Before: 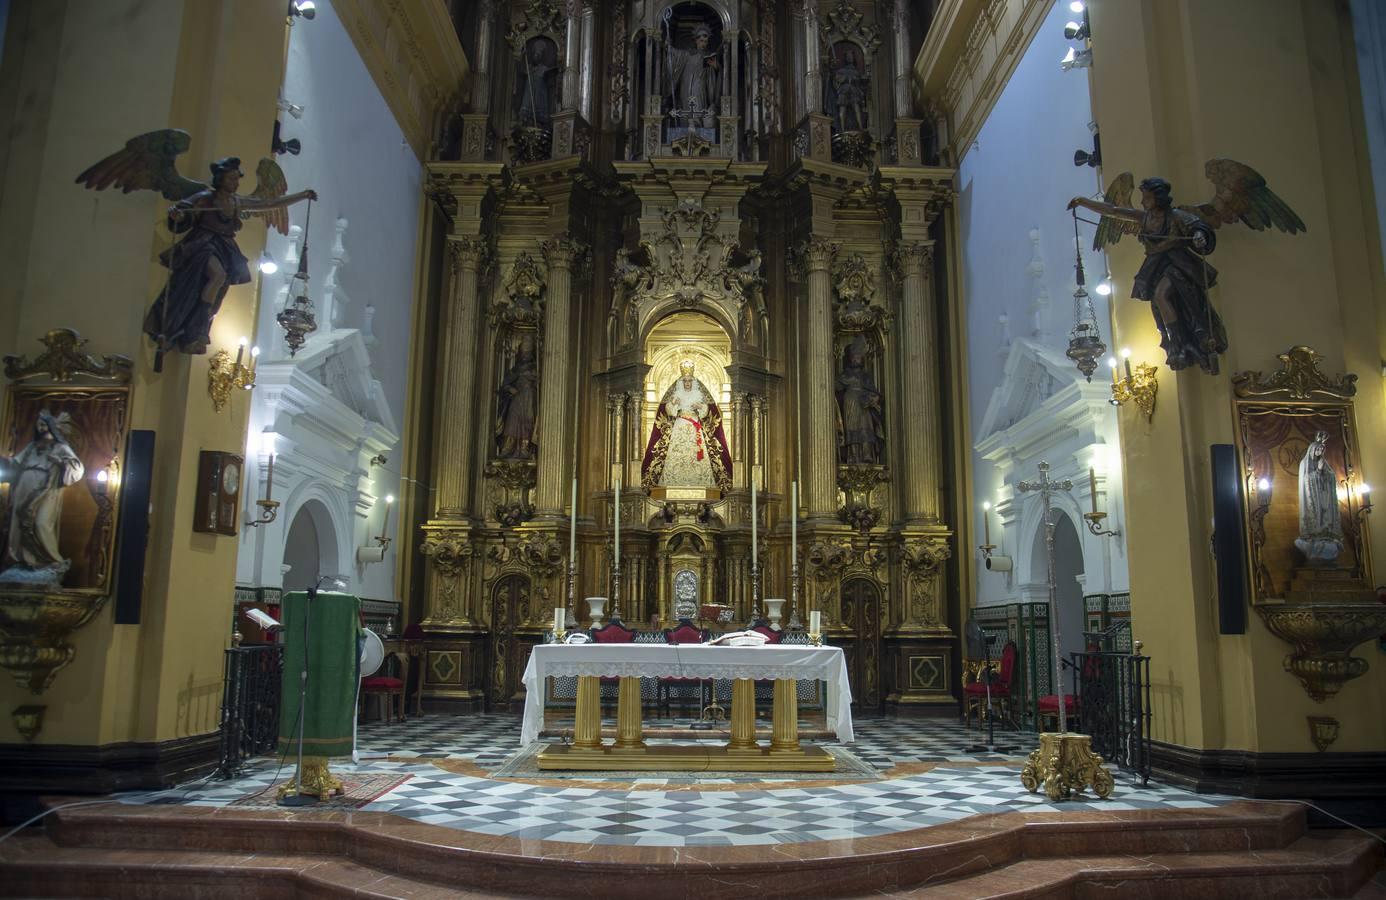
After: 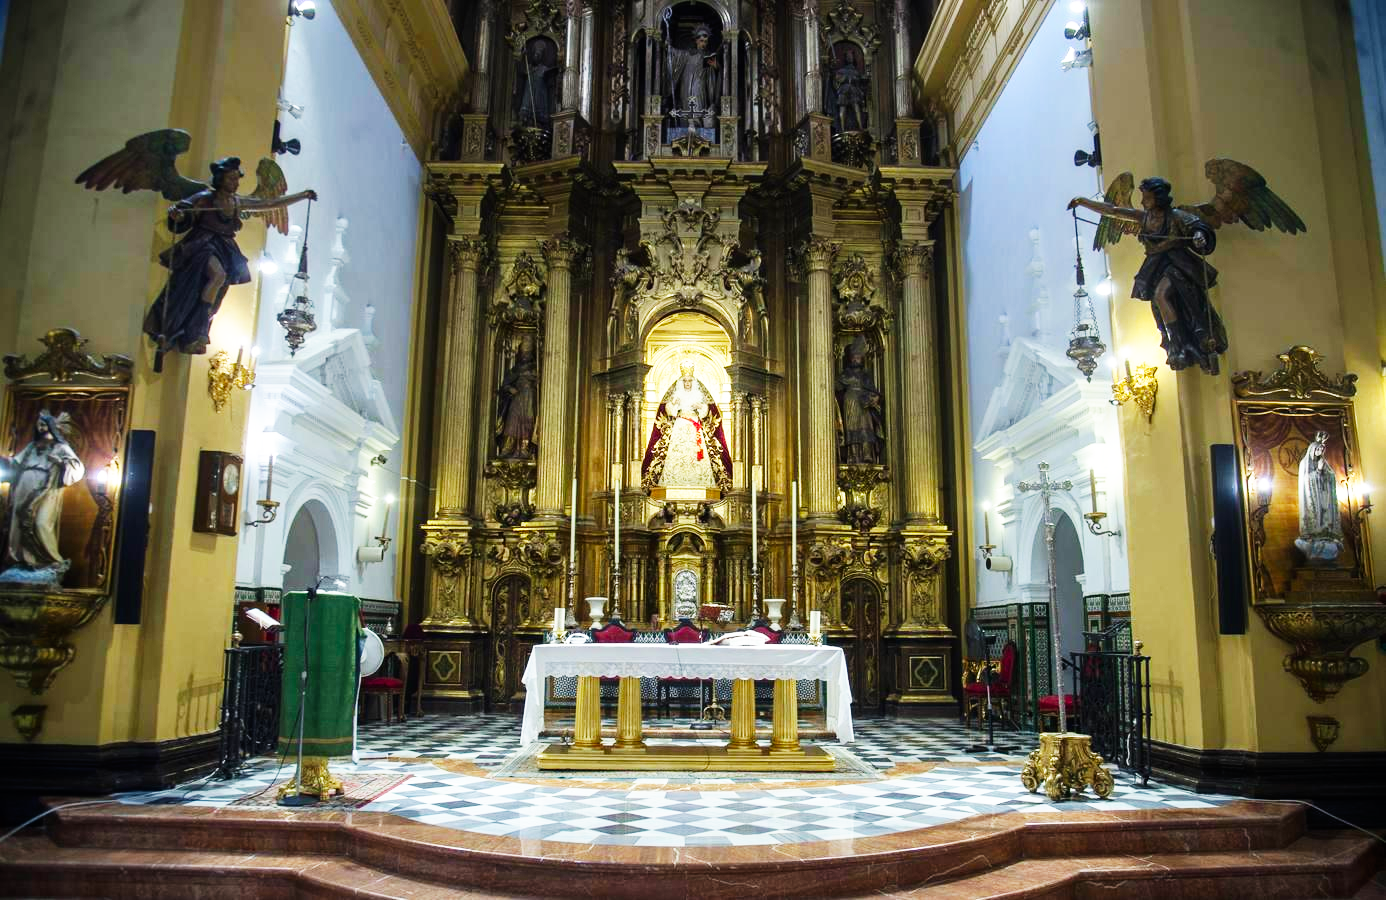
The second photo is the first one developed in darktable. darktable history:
contrast brightness saturation: contrast 0.04, saturation 0.07
base curve: curves: ch0 [(0, 0) (0.007, 0.004) (0.027, 0.03) (0.046, 0.07) (0.207, 0.54) (0.442, 0.872) (0.673, 0.972) (1, 1)], preserve colors none
